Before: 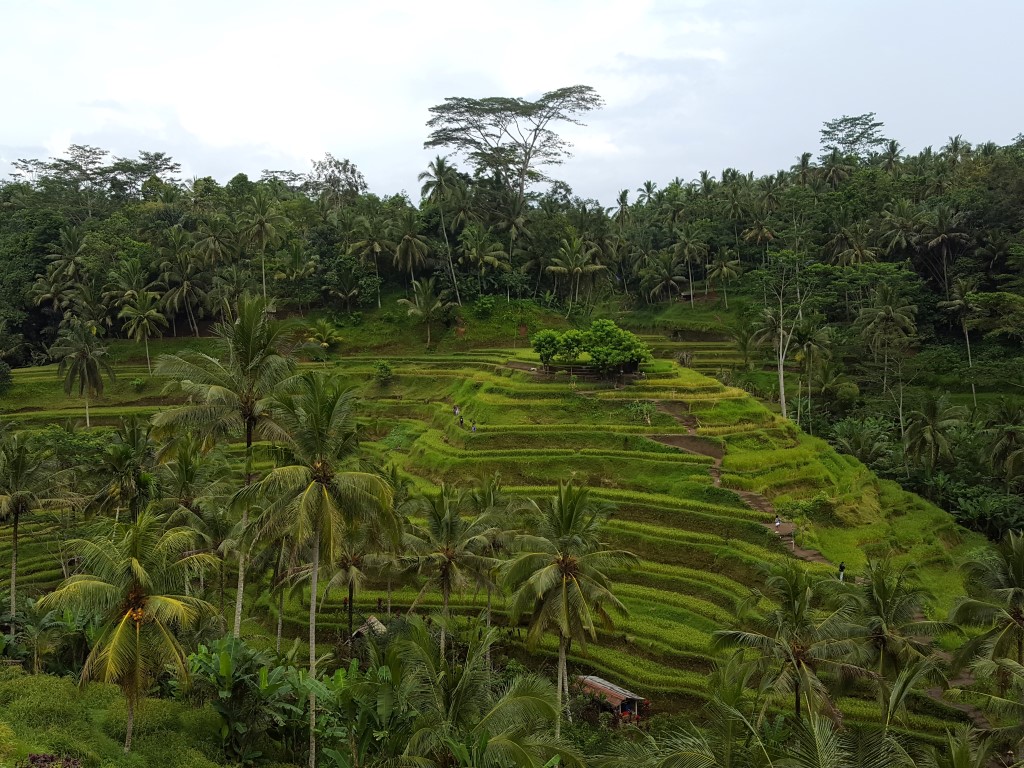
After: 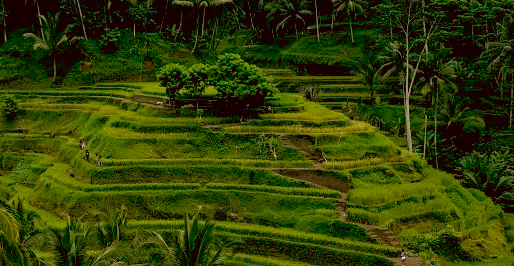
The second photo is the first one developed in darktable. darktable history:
white balance: red 0.974, blue 1.044
color balance: lift [0.975, 0.993, 1, 1.015], gamma [1.1, 1, 1, 0.945], gain [1, 1.04, 1, 0.95]
crop: left 36.607%, top 34.735%, right 13.146%, bottom 30.611%
color correction: highlights a* -0.482, highlights b* 0.161, shadows a* 4.66, shadows b* 20.72
